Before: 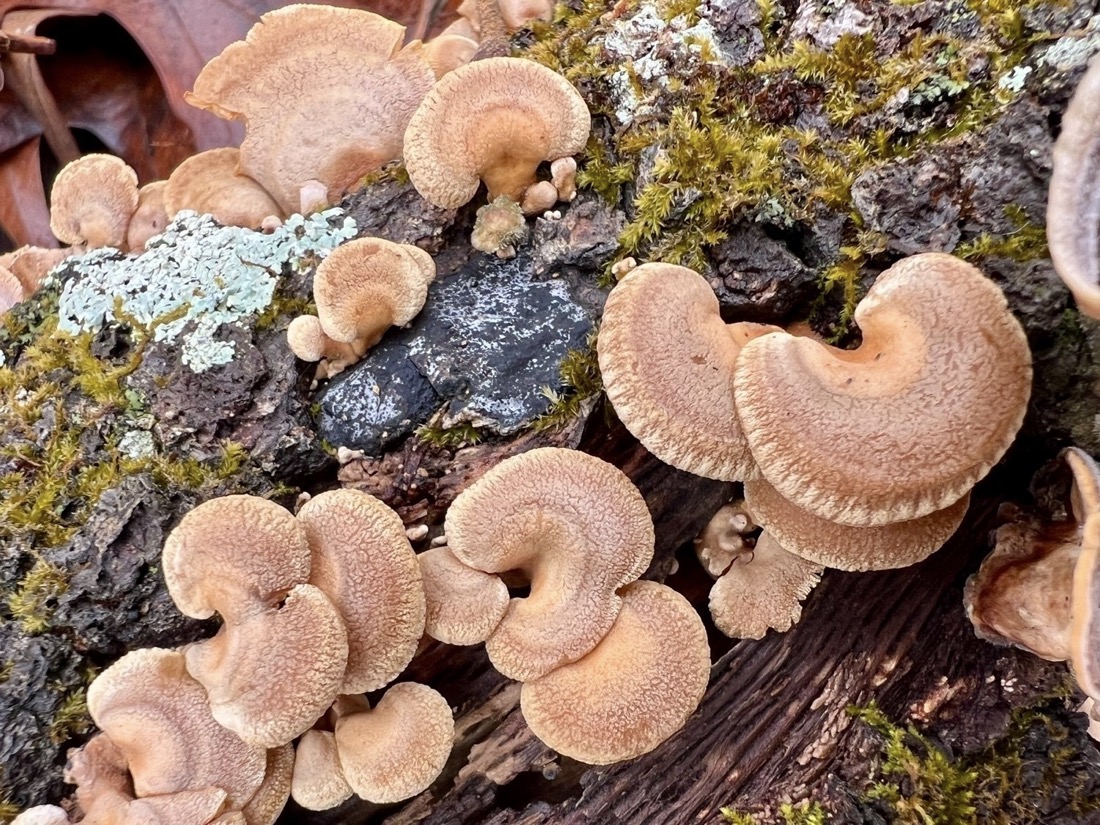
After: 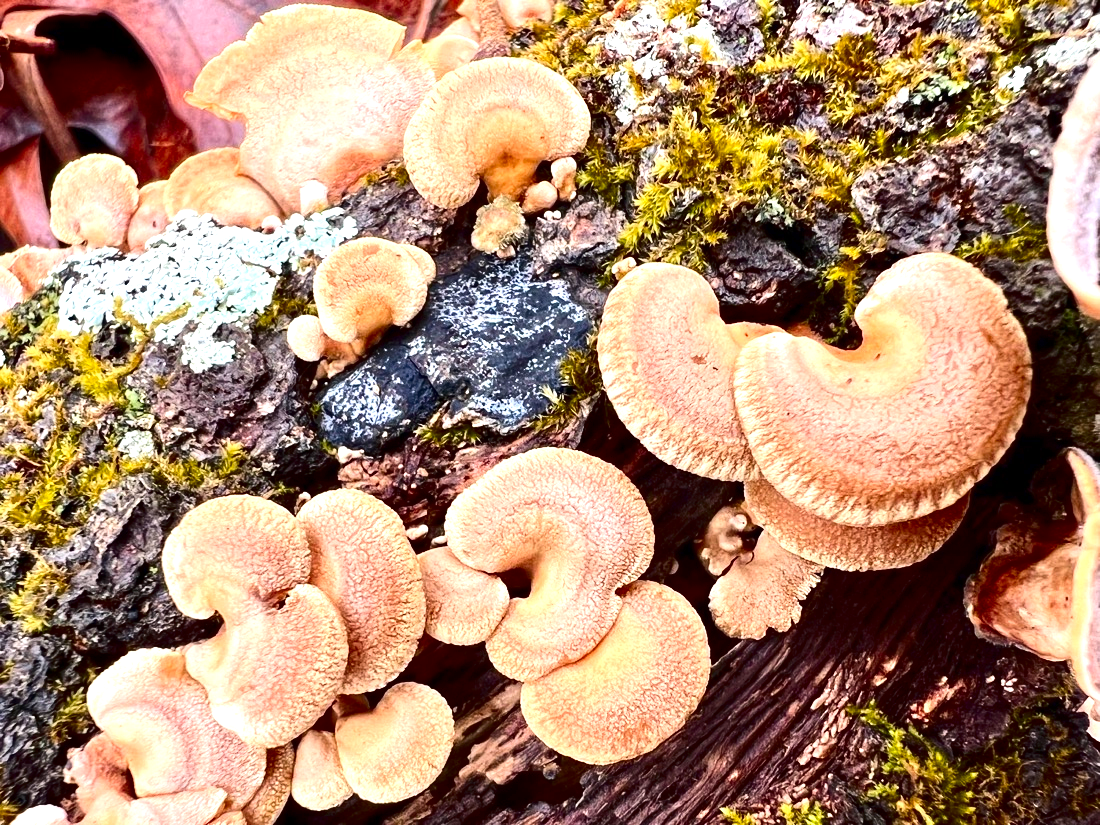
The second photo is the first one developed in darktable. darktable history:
exposure: black level correction 0, exposure 0.877 EV, compensate exposure bias true, compensate highlight preservation false
contrast brightness saturation: contrast 0.22, brightness -0.19, saturation 0.24
